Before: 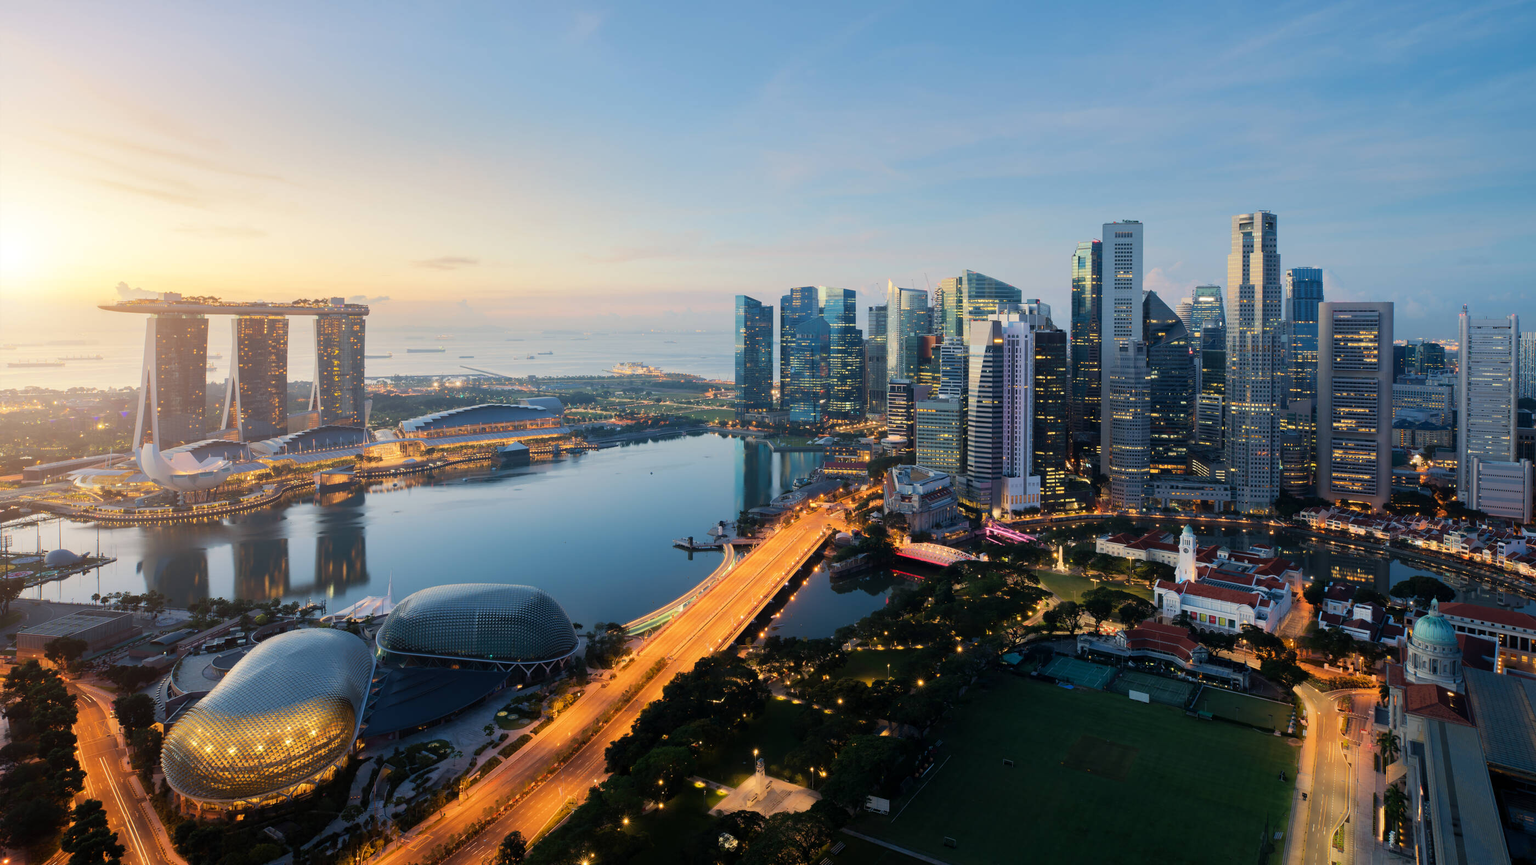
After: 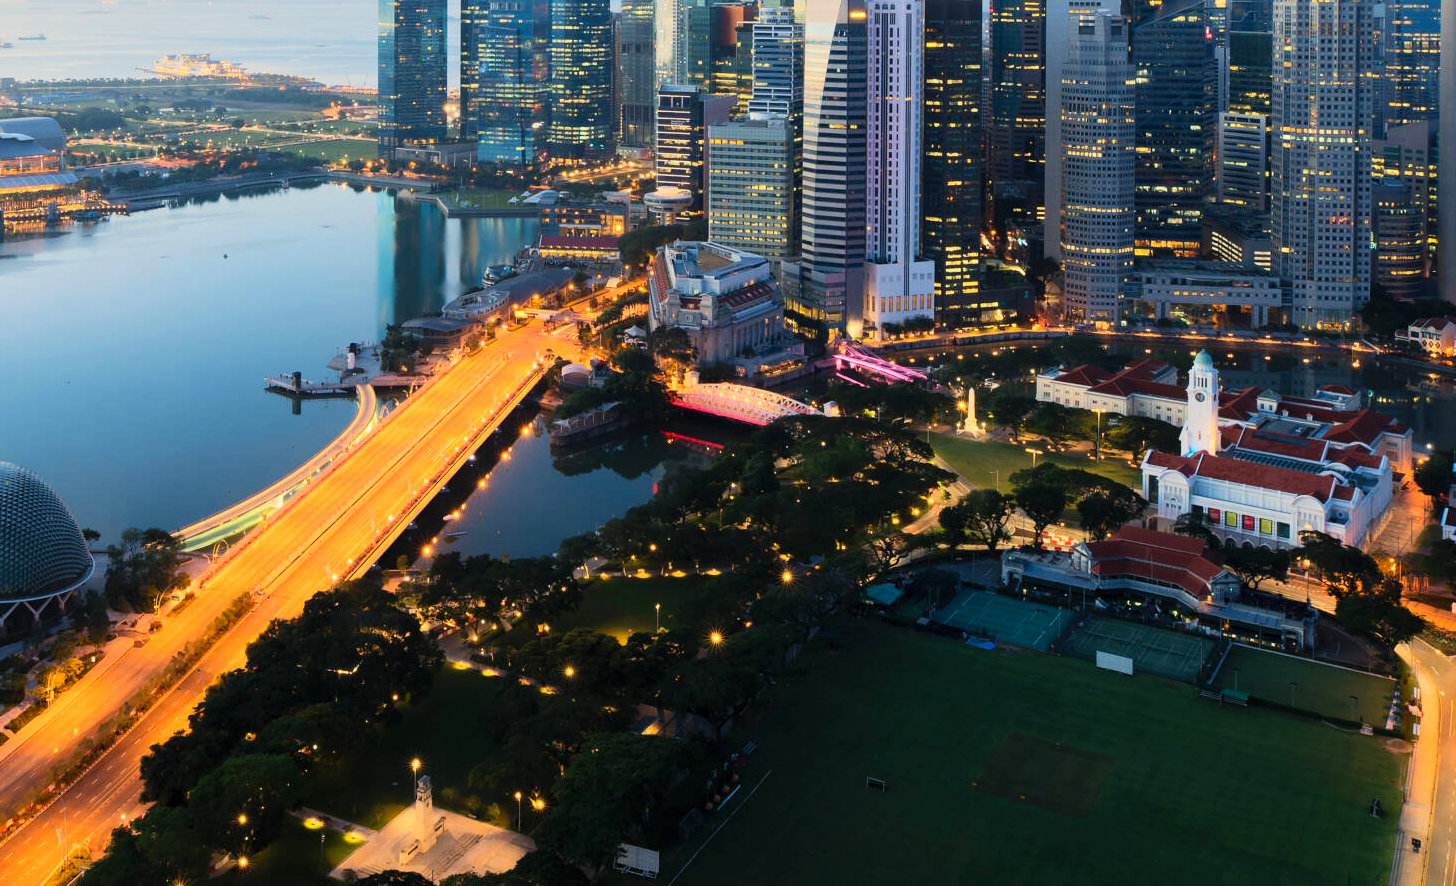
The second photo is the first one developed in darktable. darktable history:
contrast brightness saturation: contrast 0.2, brightness 0.156, saturation 0.221
crop: left 34.359%, top 38.484%, right 13.622%, bottom 5.295%
